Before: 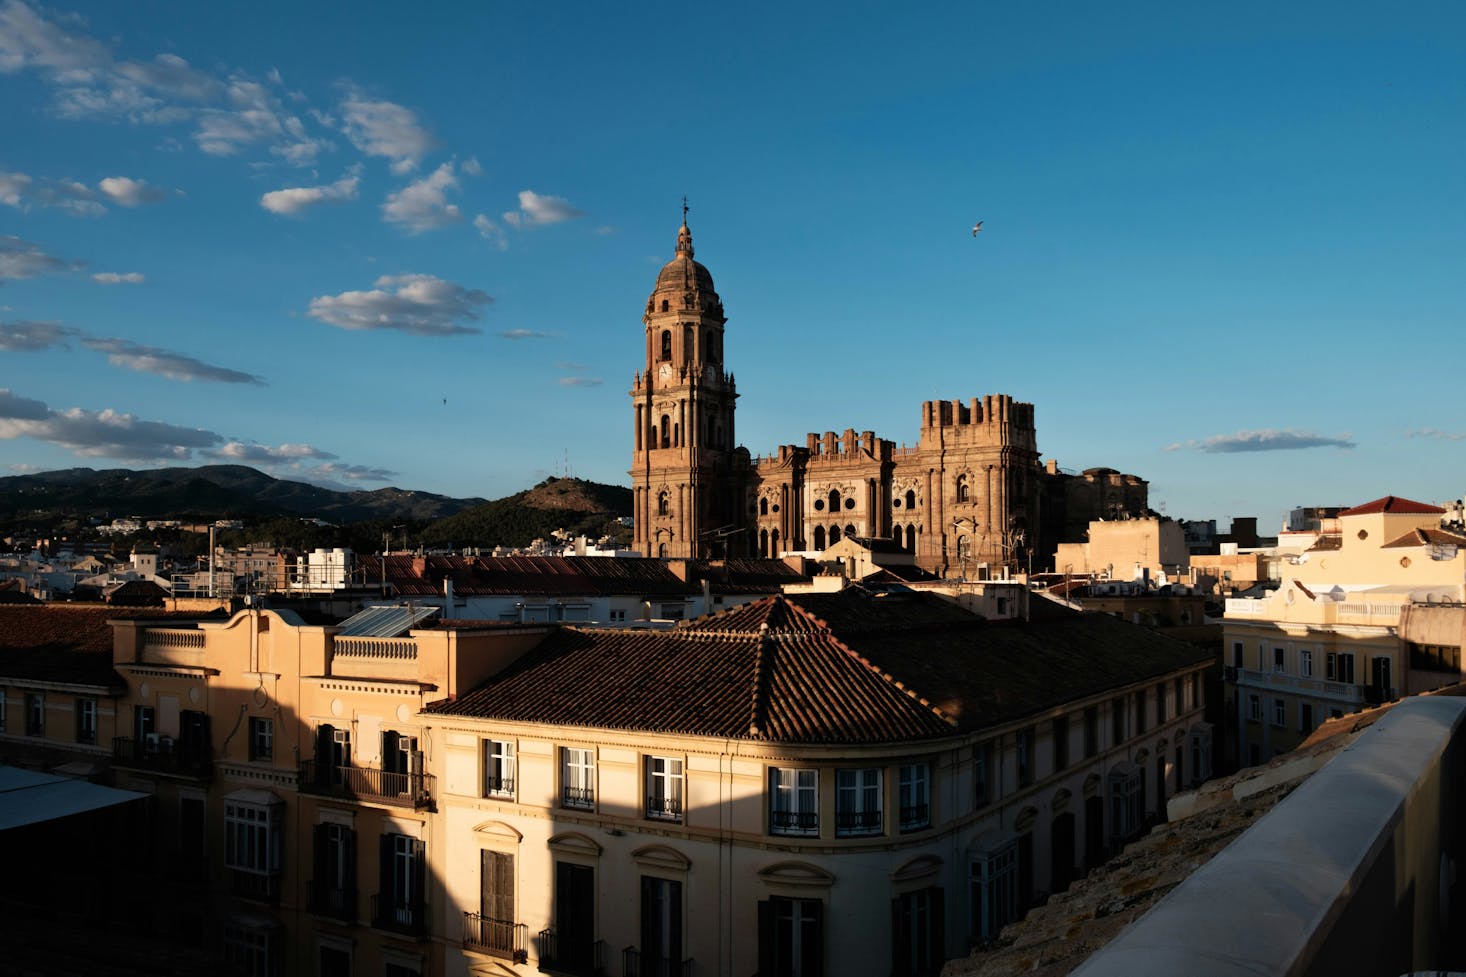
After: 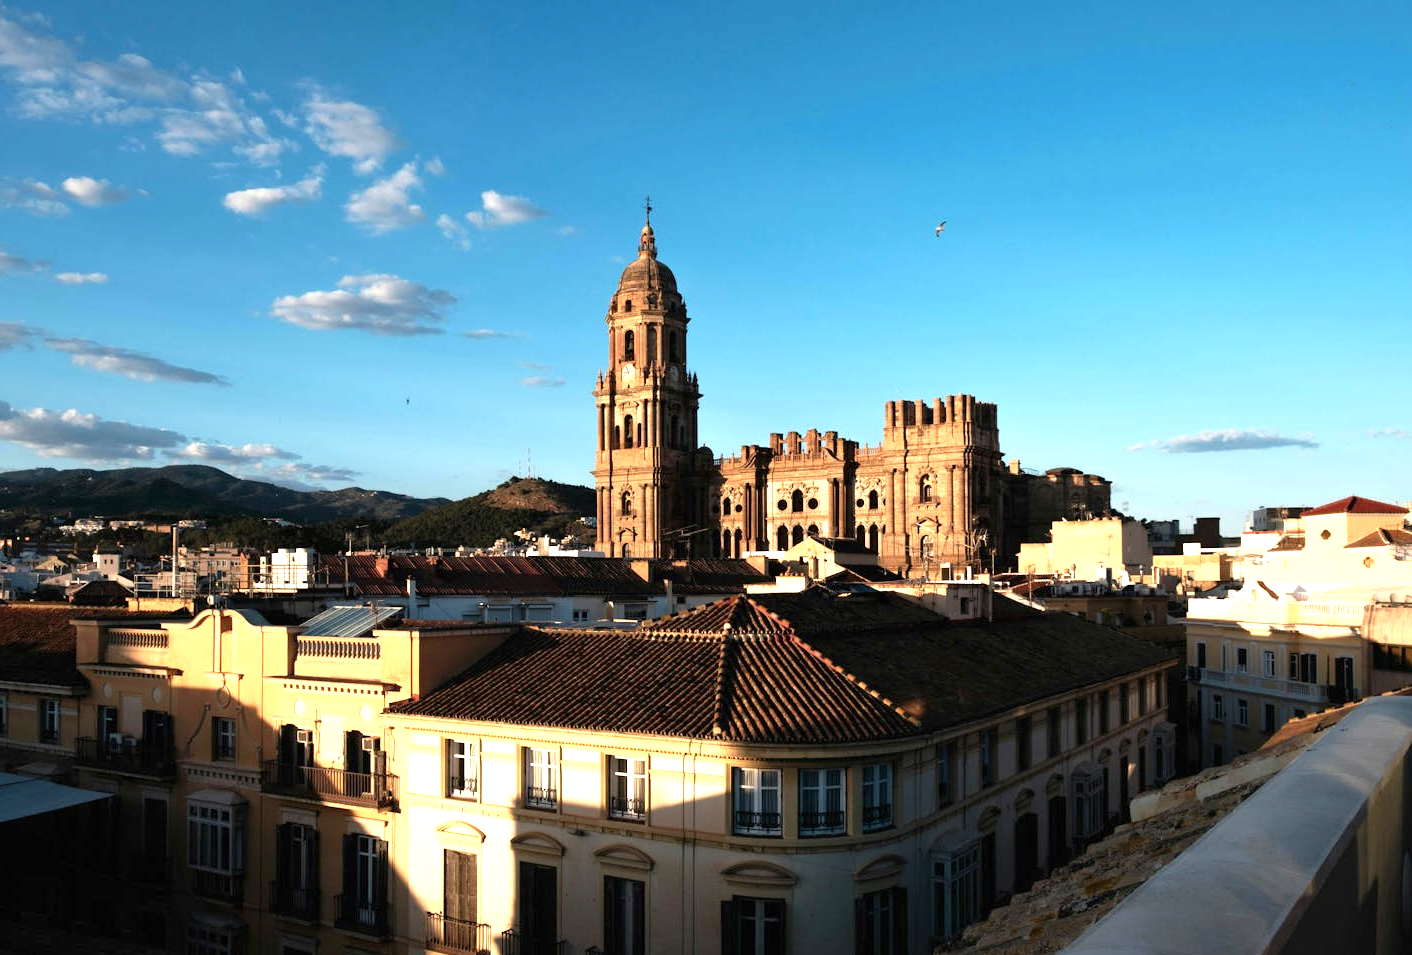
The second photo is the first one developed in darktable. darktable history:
exposure: black level correction 0, exposure 1.1 EV, compensate exposure bias true, compensate highlight preservation false
crop and rotate: left 2.536%, right 1.107%, bottom 2.246%
